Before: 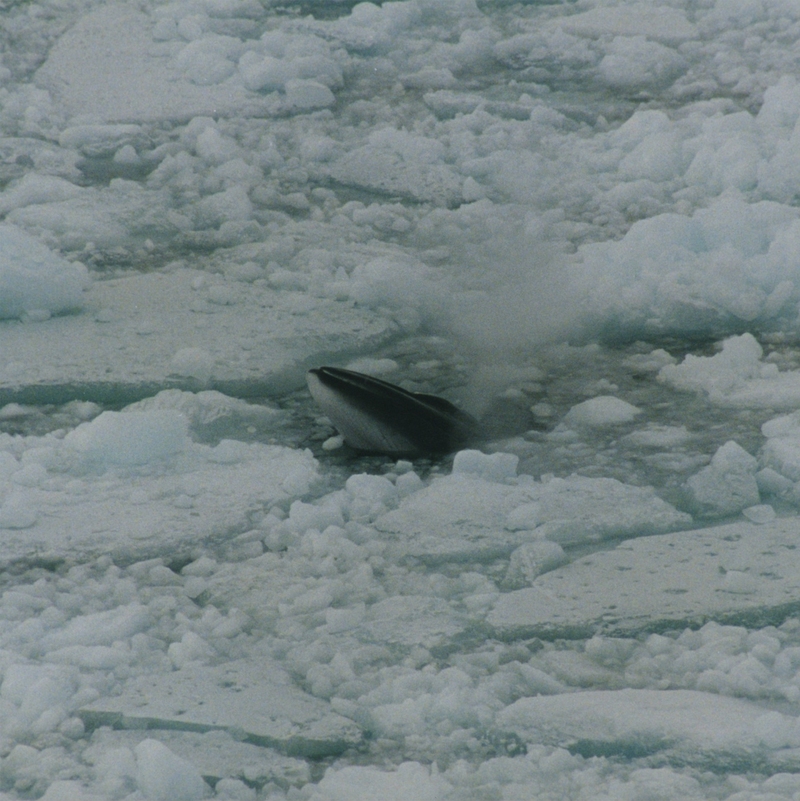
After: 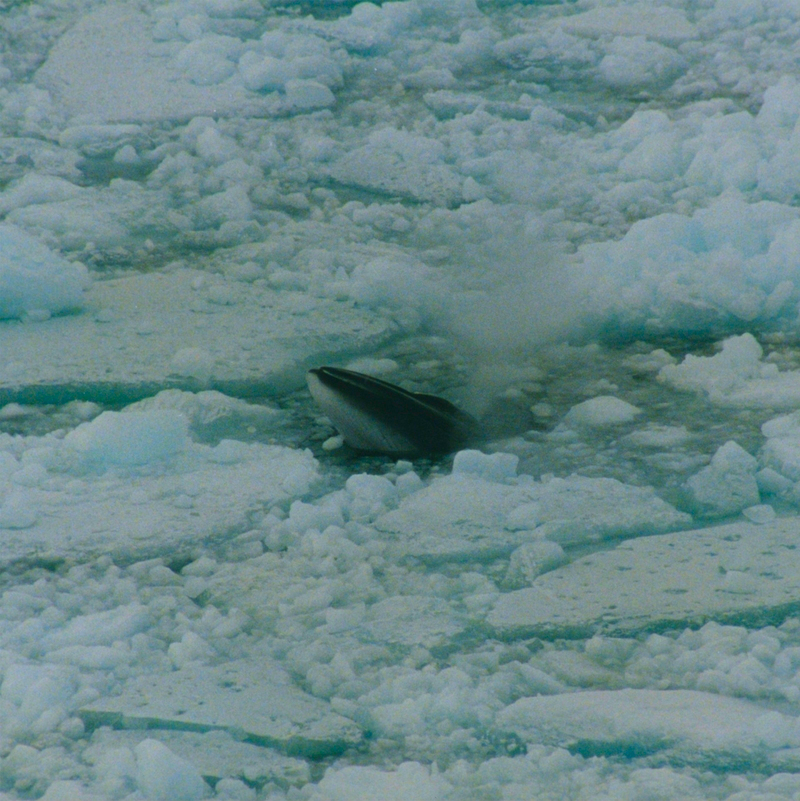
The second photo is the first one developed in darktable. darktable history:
color correction: highlights b* -0.031, saturation 2.18
